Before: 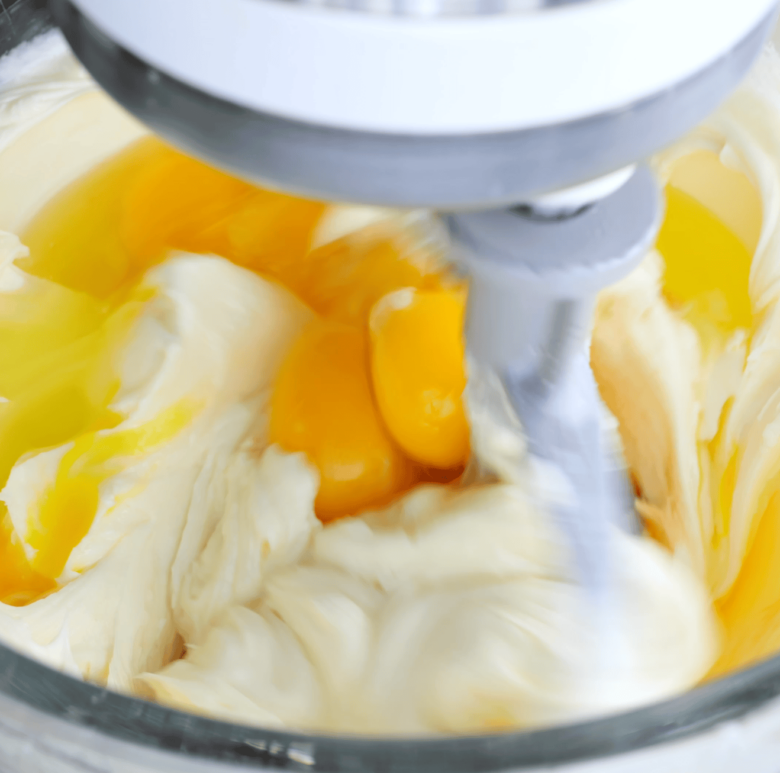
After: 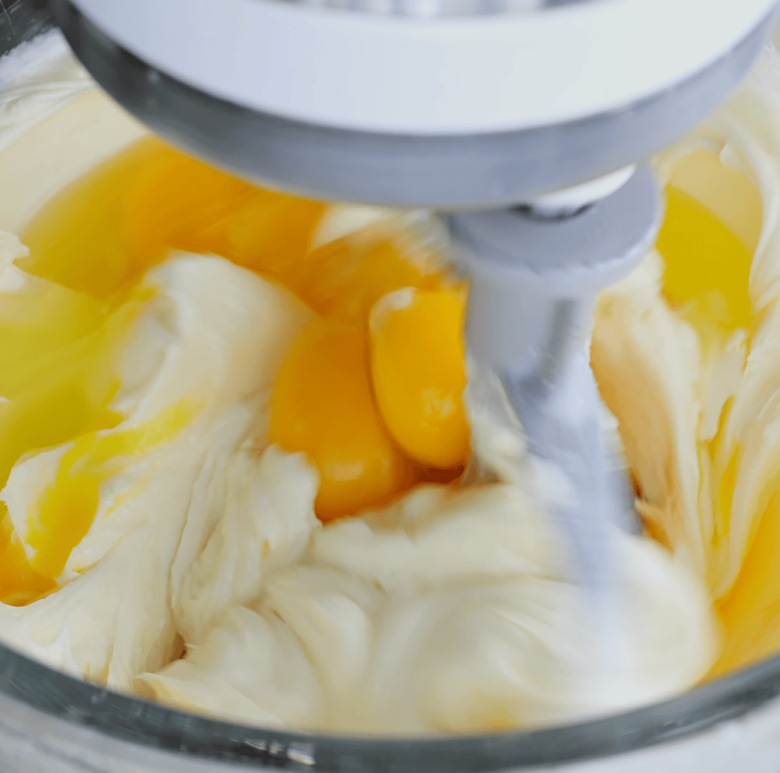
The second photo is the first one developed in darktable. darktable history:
sharpen: on, module defaults
white balance: emerald 1
exposure: exposure -0.36 EV, compensate highlight preservation false
